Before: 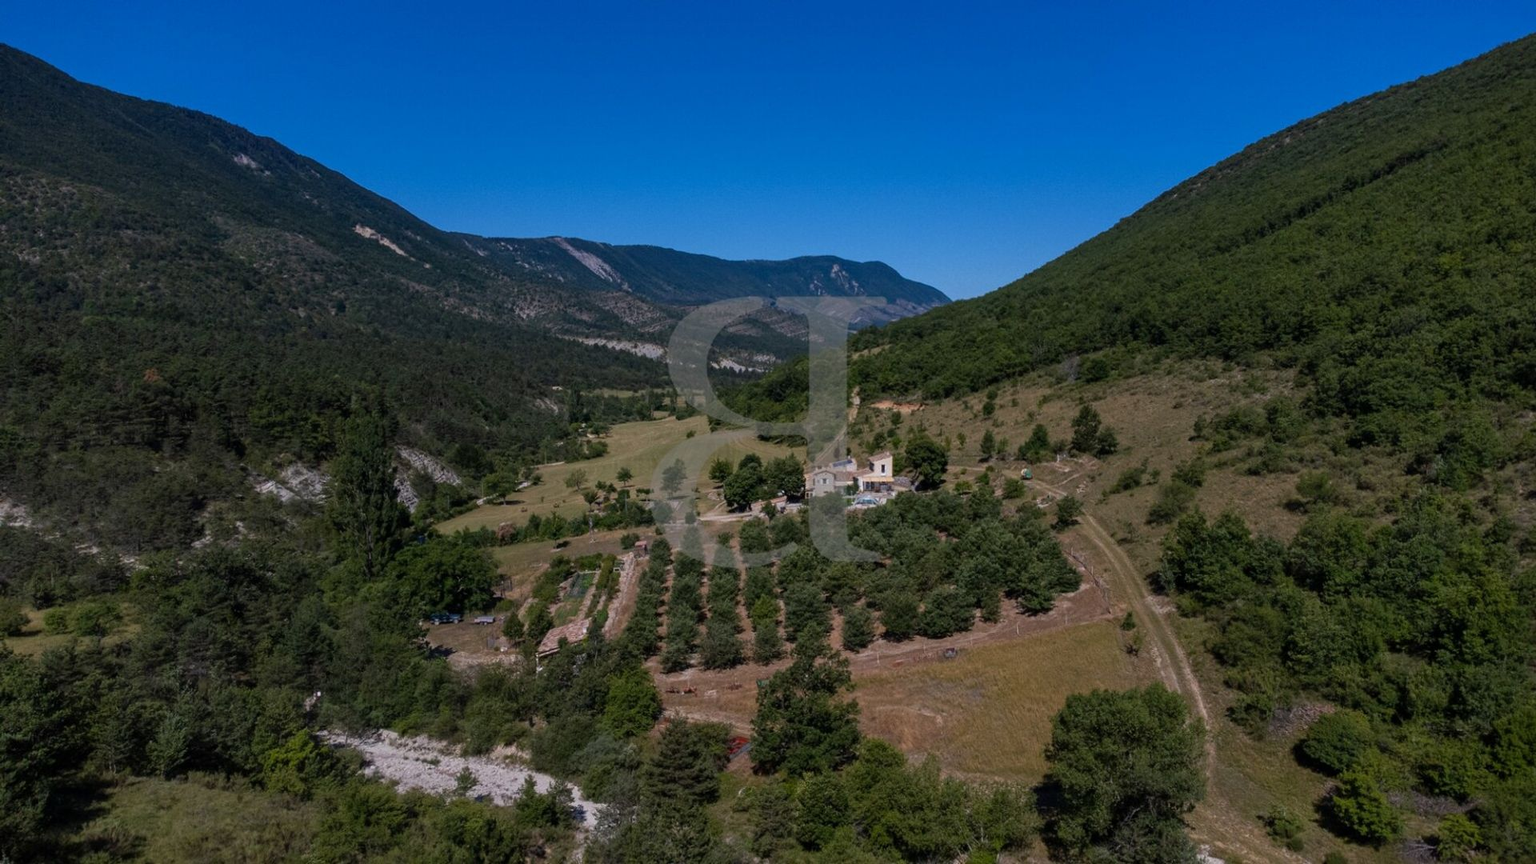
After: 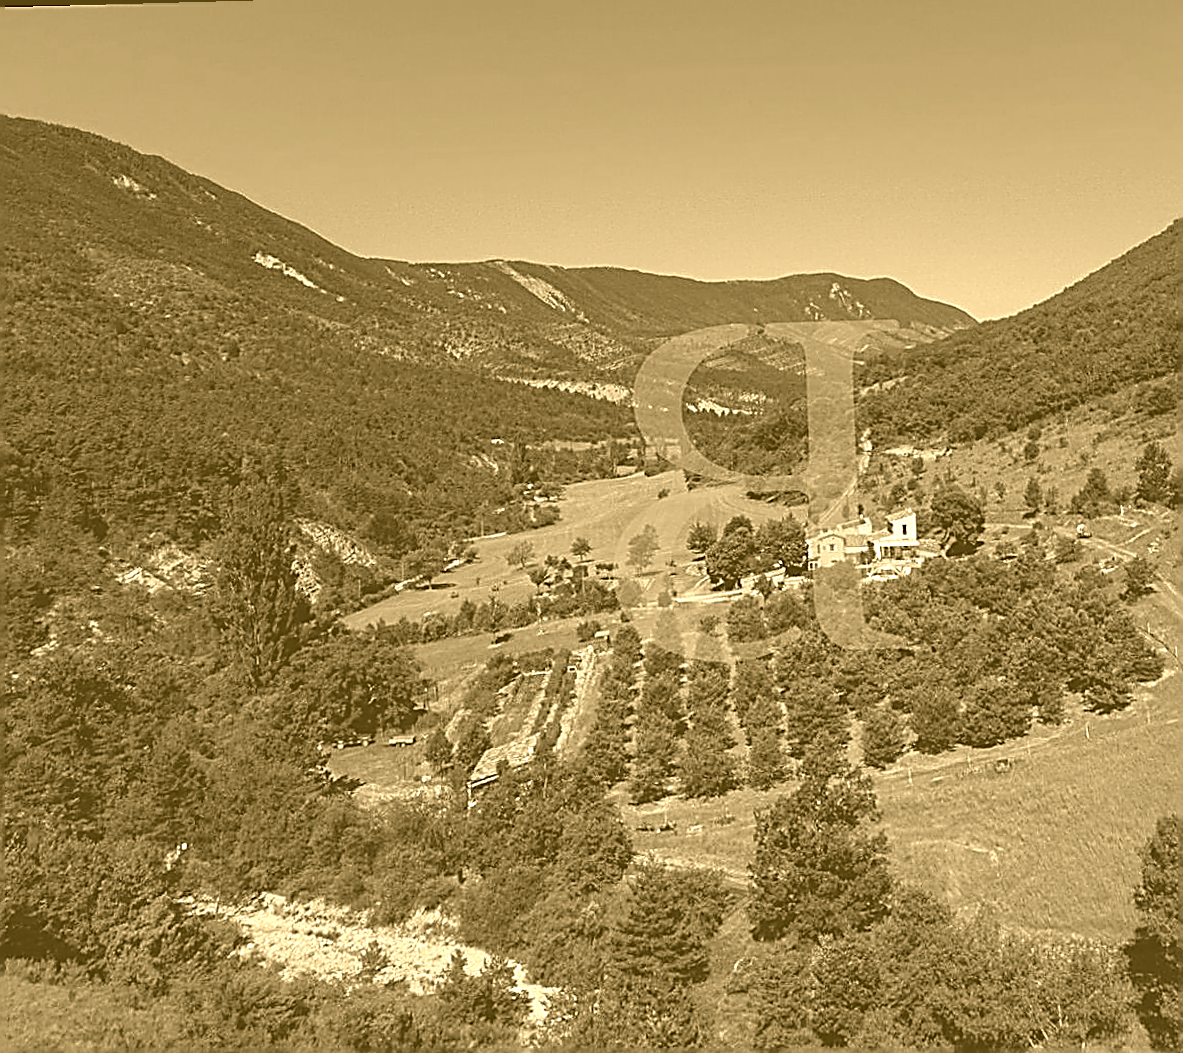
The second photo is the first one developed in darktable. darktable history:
exposure: compensate highlight preservation false
crop and rotate: left 8.786%, right 24.548%
sharpen: amount 2
rotate and perspective: rotation -1.68°, lens shift (vertical) -0.146, crop left 0.049, crop right 0.912, crop top 0.032, crop bottom 0.96
colorize: hue 36°, source mix 100%
